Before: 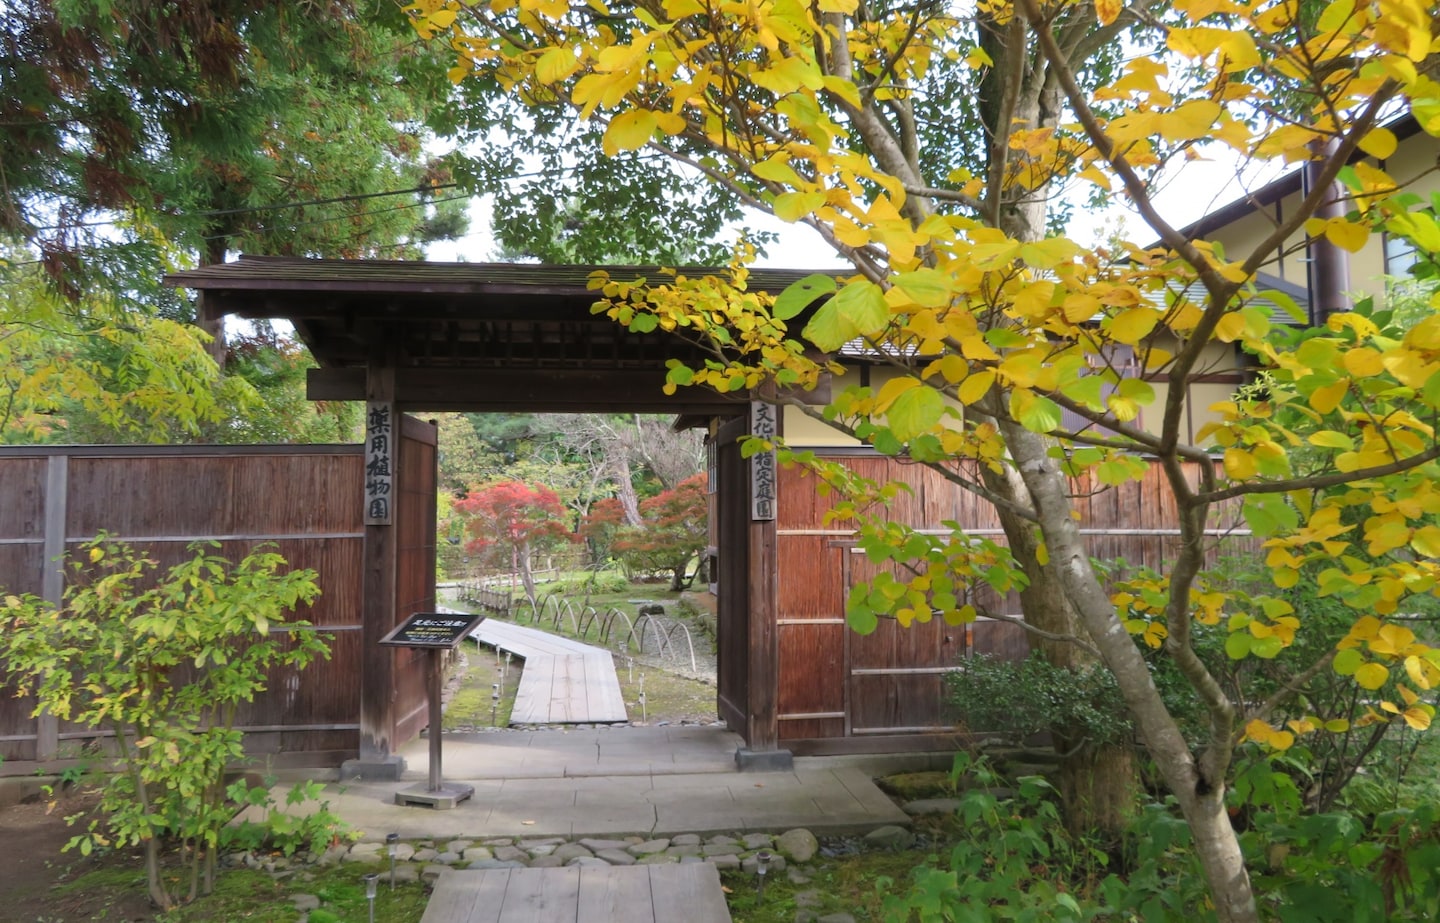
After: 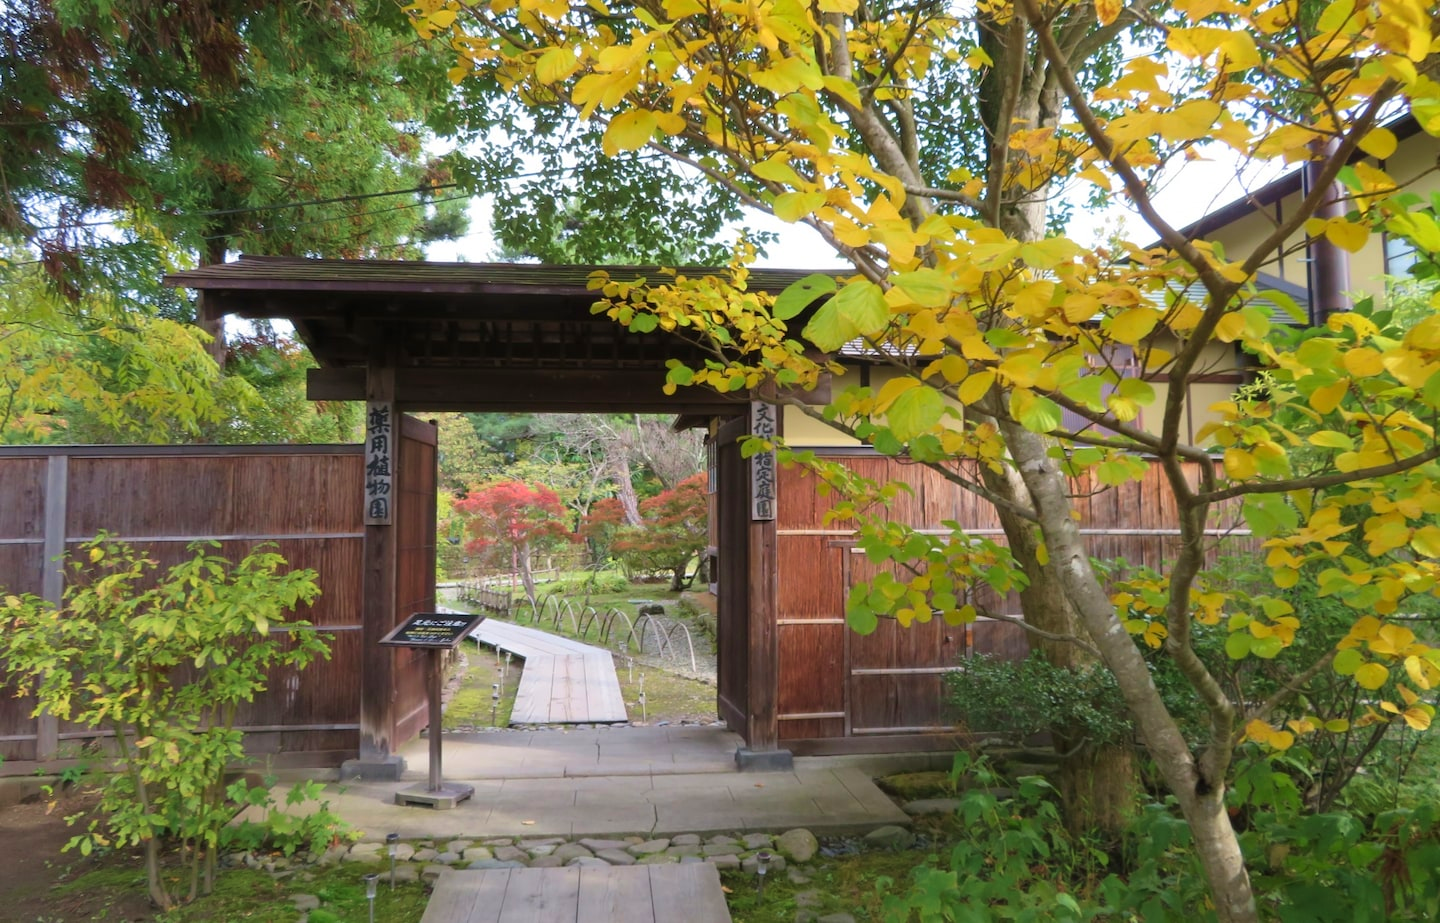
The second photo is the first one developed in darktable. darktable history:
velvia: strength 30%
white balance: emerald 1
